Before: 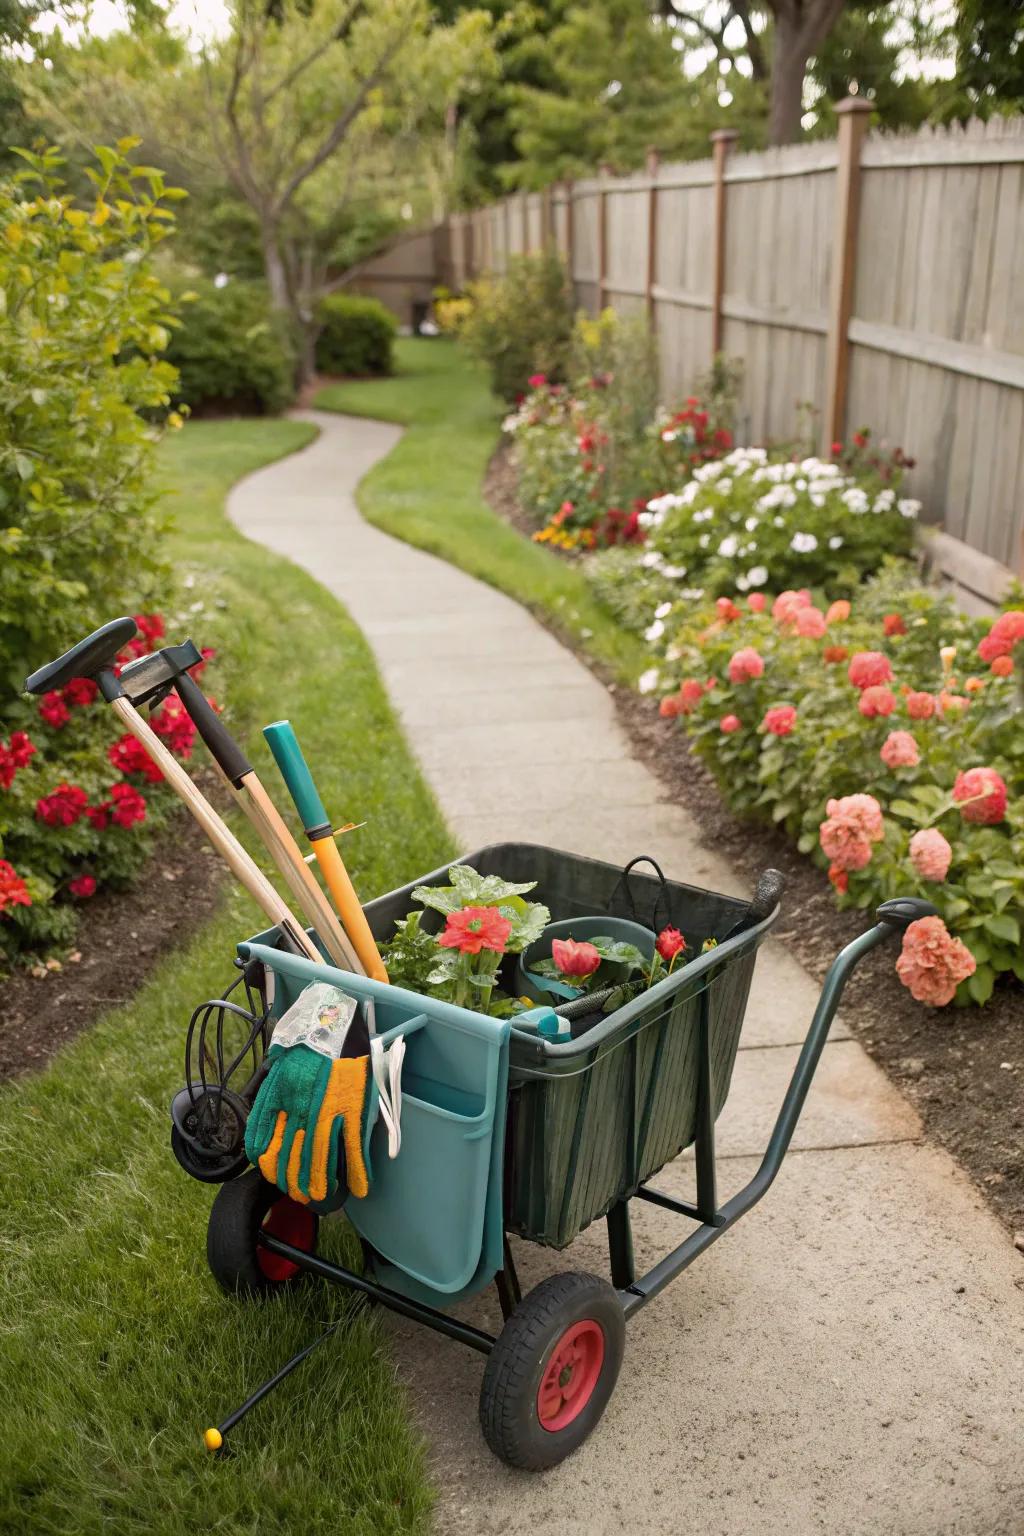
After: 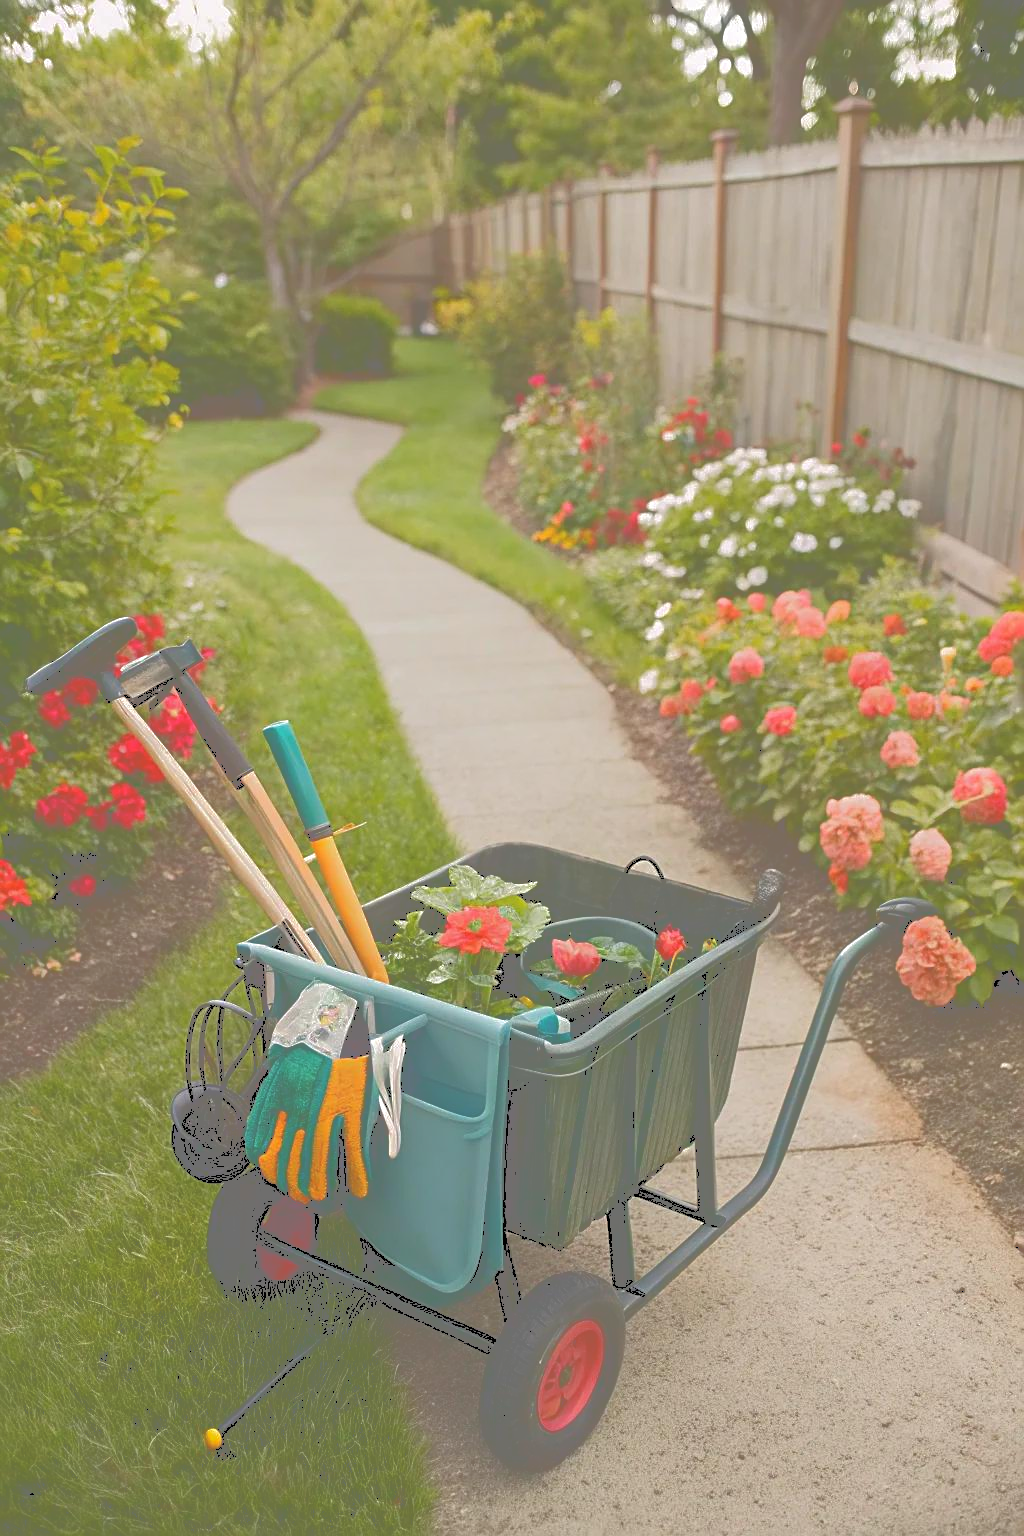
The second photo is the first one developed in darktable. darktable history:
sharpen: on, module defaults
tone curve: curves: ch0 [(0, 0) (0.003, 0.464) (0.011, 0.464) (0.025, 0.464) (0.044, 0.464) (0.069, 0.464) (0.1, 0.463) (0.136, 0.463) (0.177, 0.464) (0.224, 0.469) (0.277, 0.482) (0.335, 0.501) (0.399, 0.53) (0.468, 0.567) (0.543, 0.61) (0.623, 0.663) (0.709, 0.718) (0.801, 0.779) (0.898, 0.842) (1, 1)], color space Lab, independent channels, preserve colors none
base curve: preserve colors none
